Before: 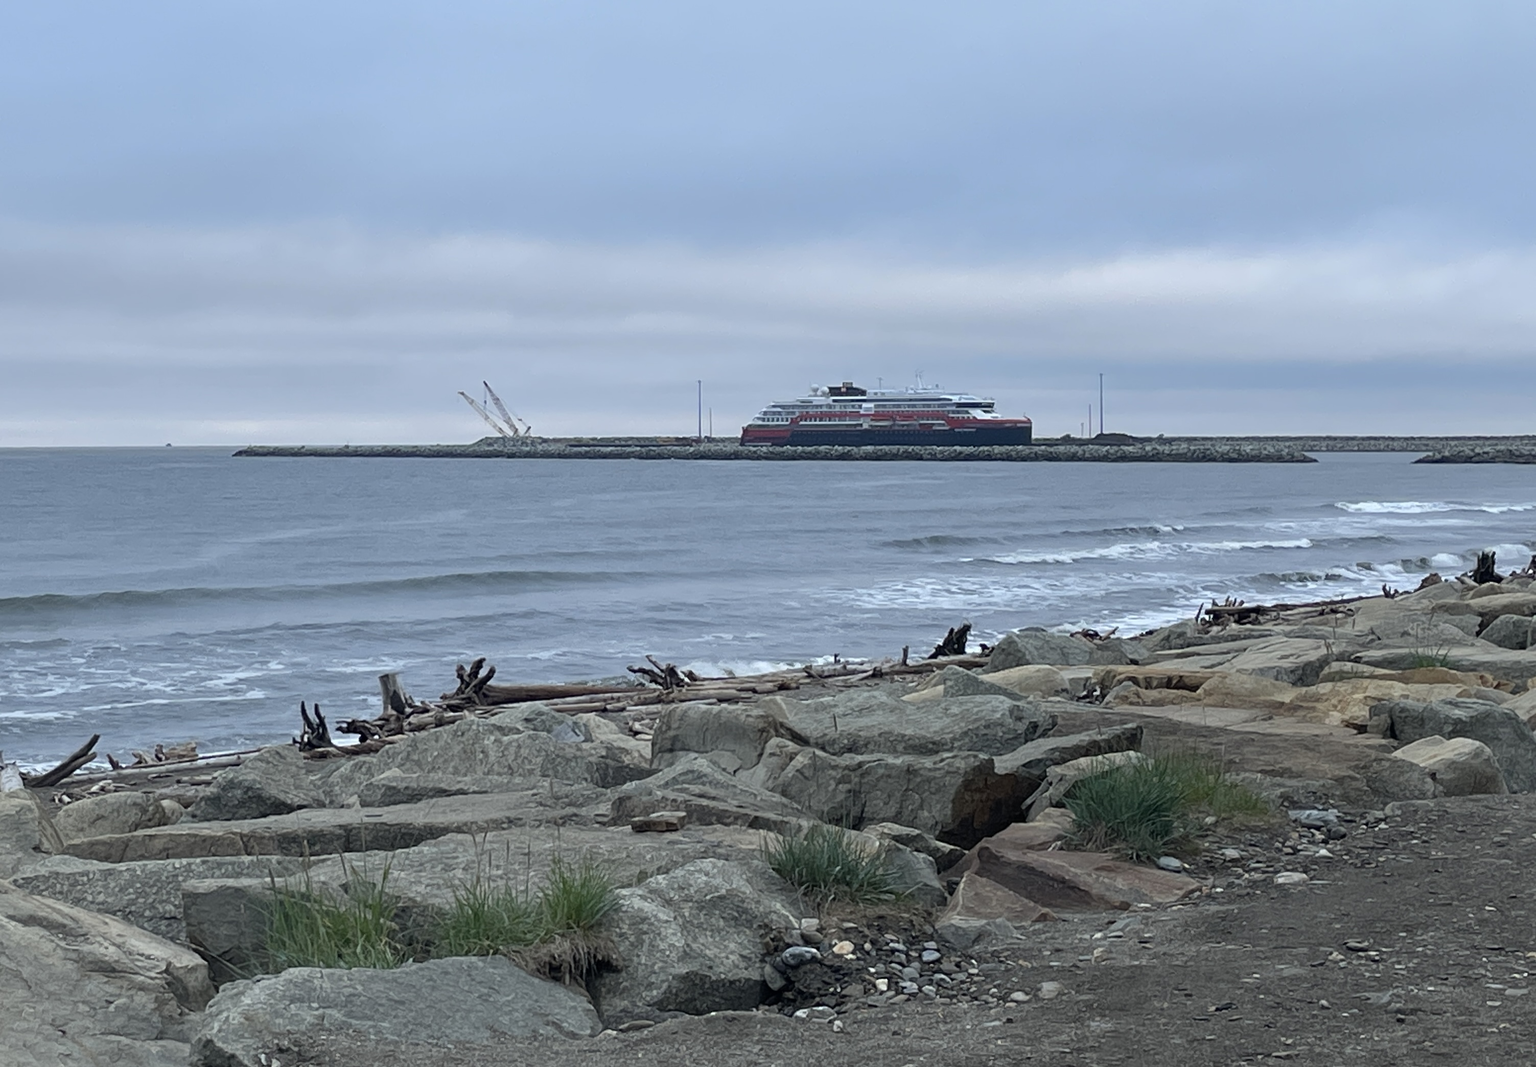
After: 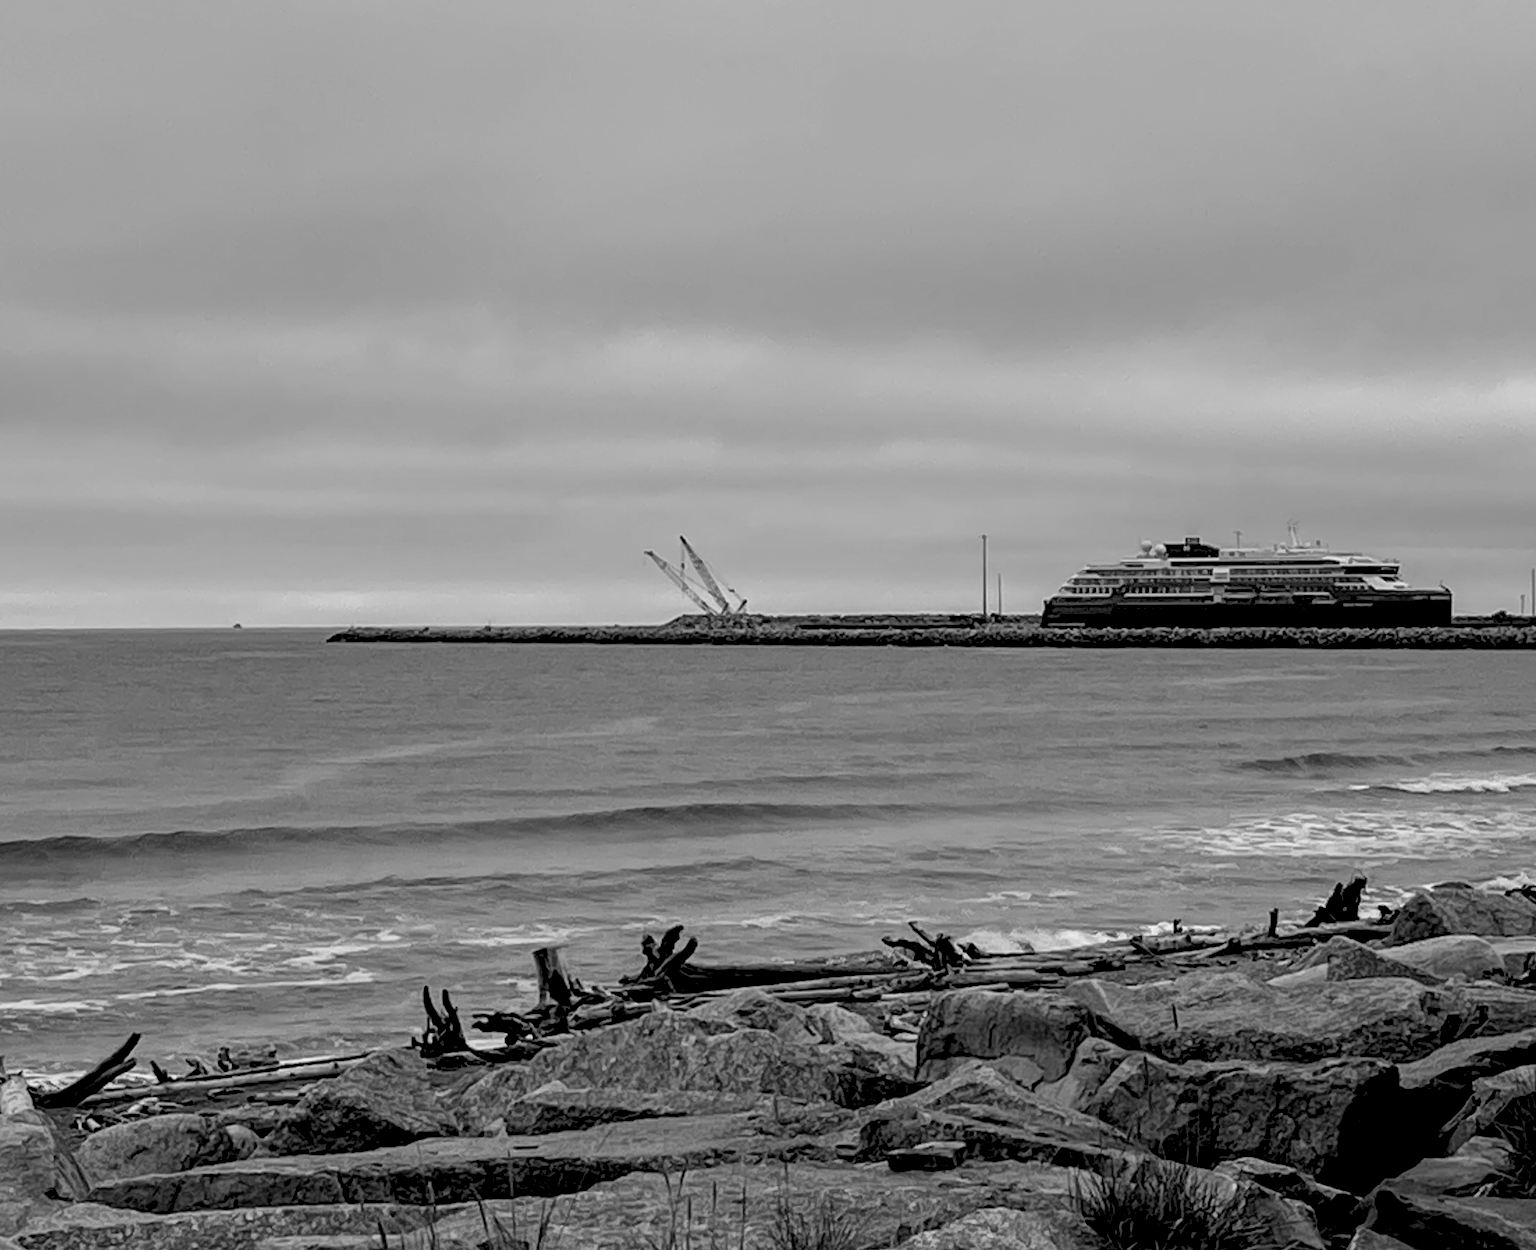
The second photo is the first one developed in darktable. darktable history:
crop: right 28.885%, bottom 16.626%
local contrast: detail 130%
exposure: black level correction 0.046, exposure -0.228 EV, compensate highlight preservation false
monochrome: on, module defaults
